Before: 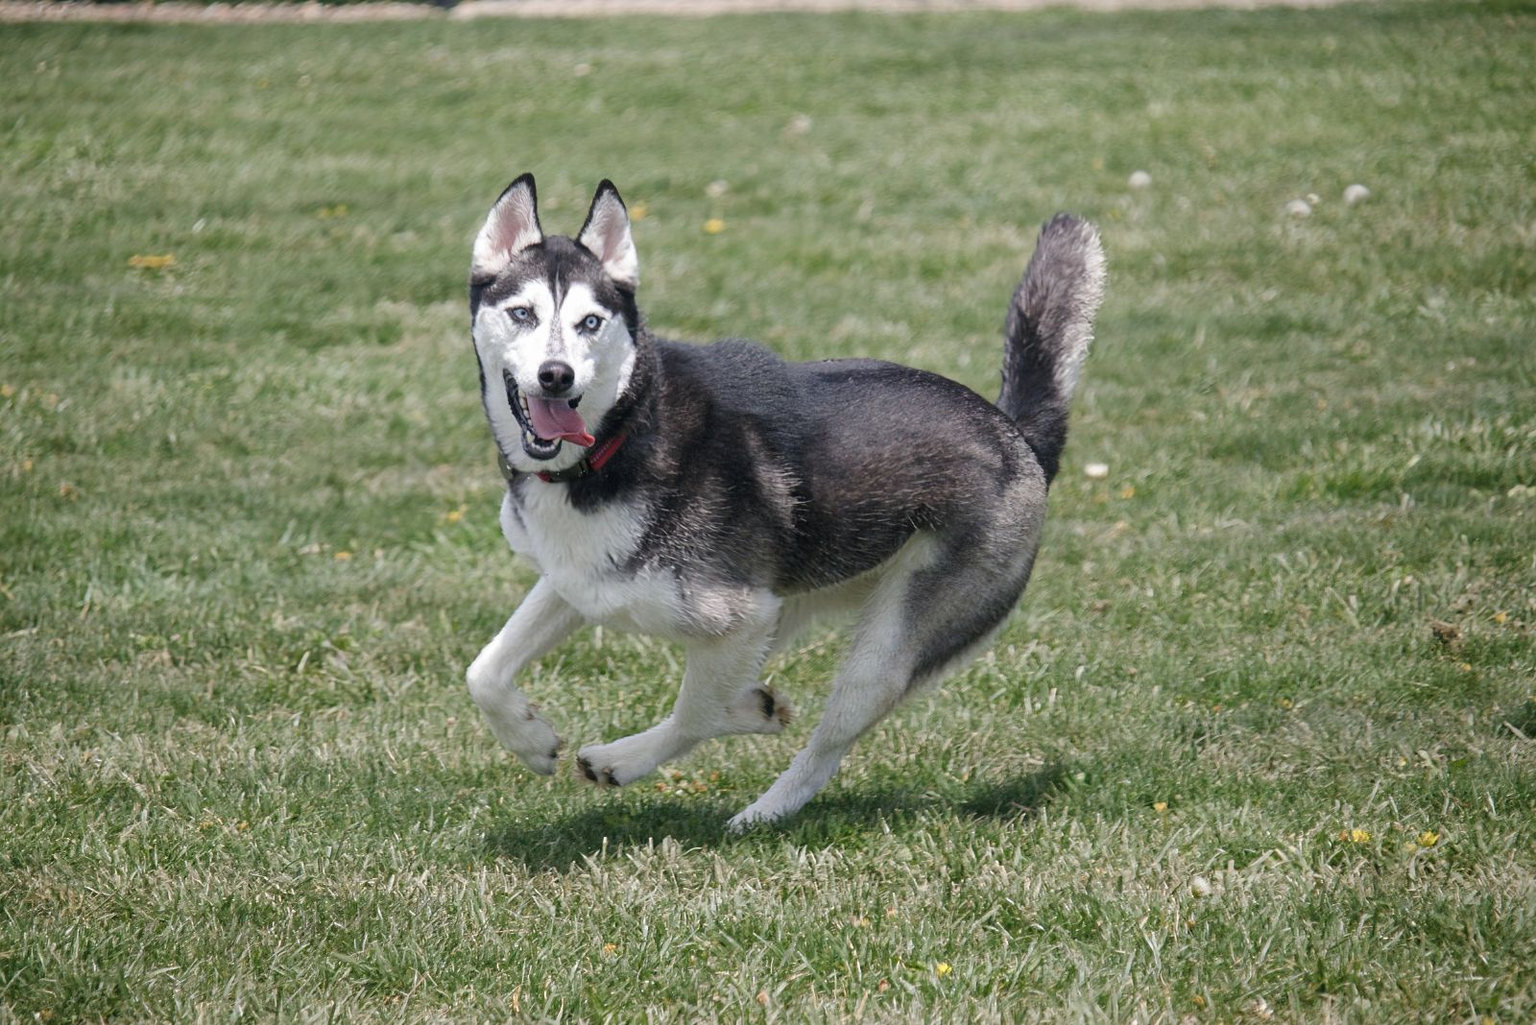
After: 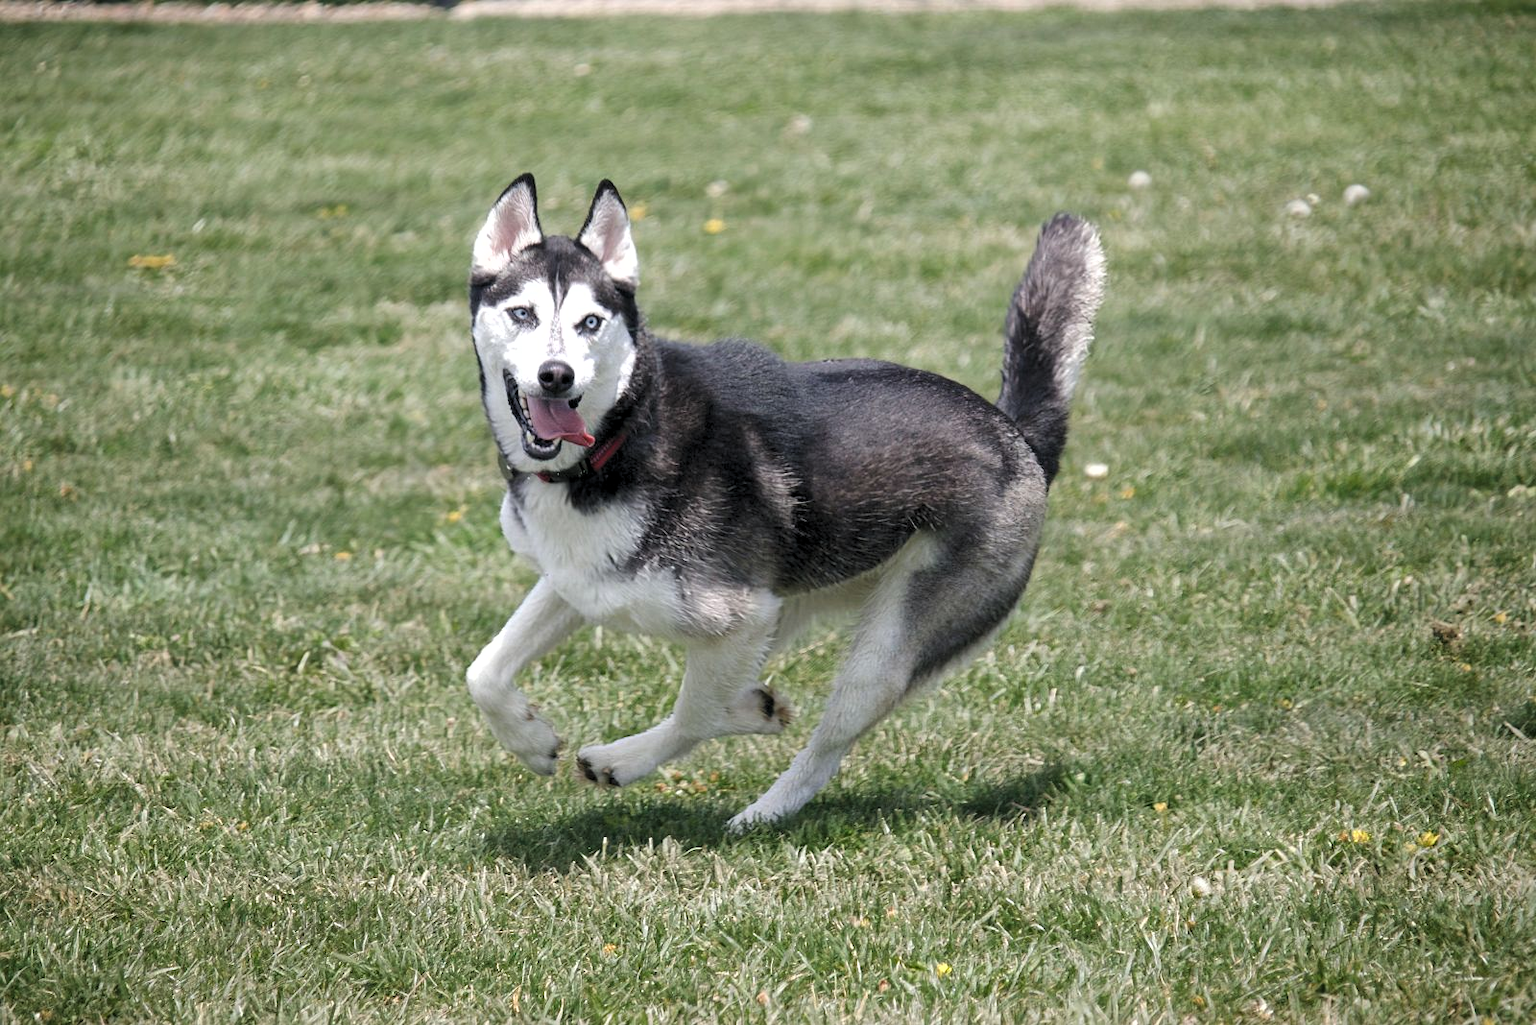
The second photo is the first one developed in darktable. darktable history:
levels: levels [0.055, 0.477, 0.9]
shadows and highlights: shadows 24.91, highlights -25.12
